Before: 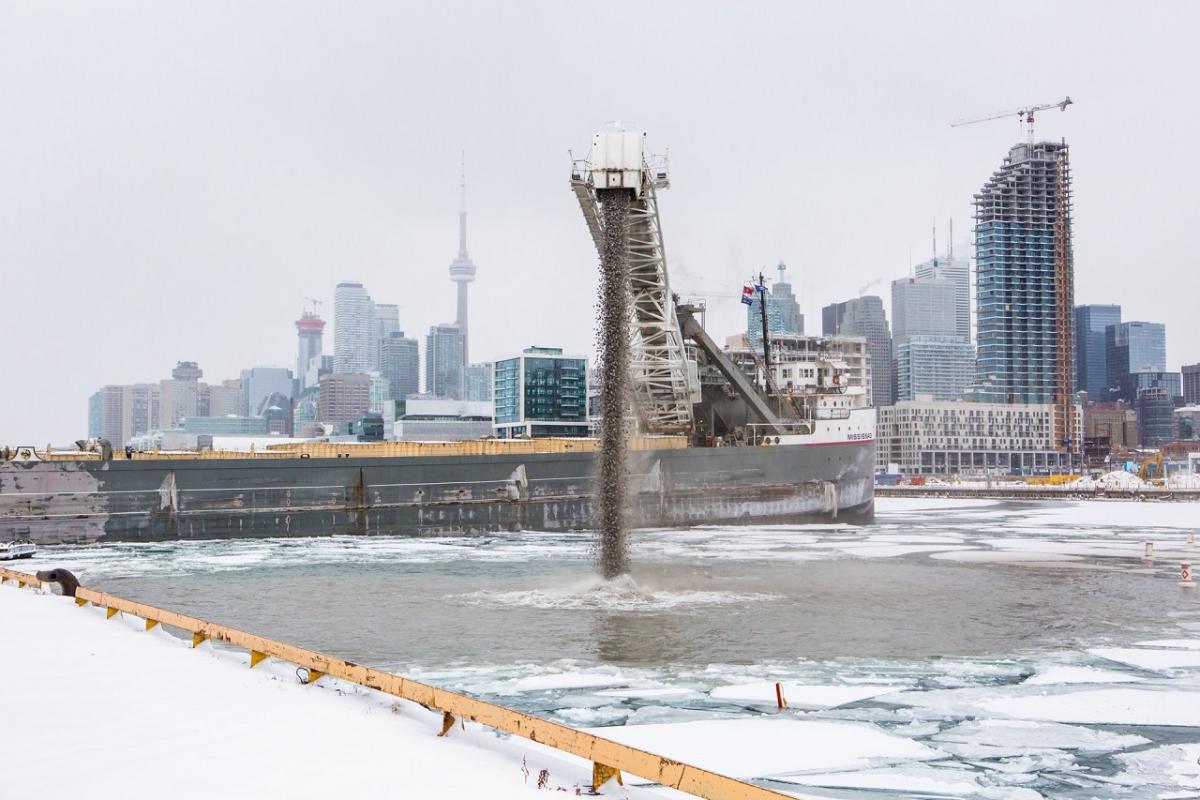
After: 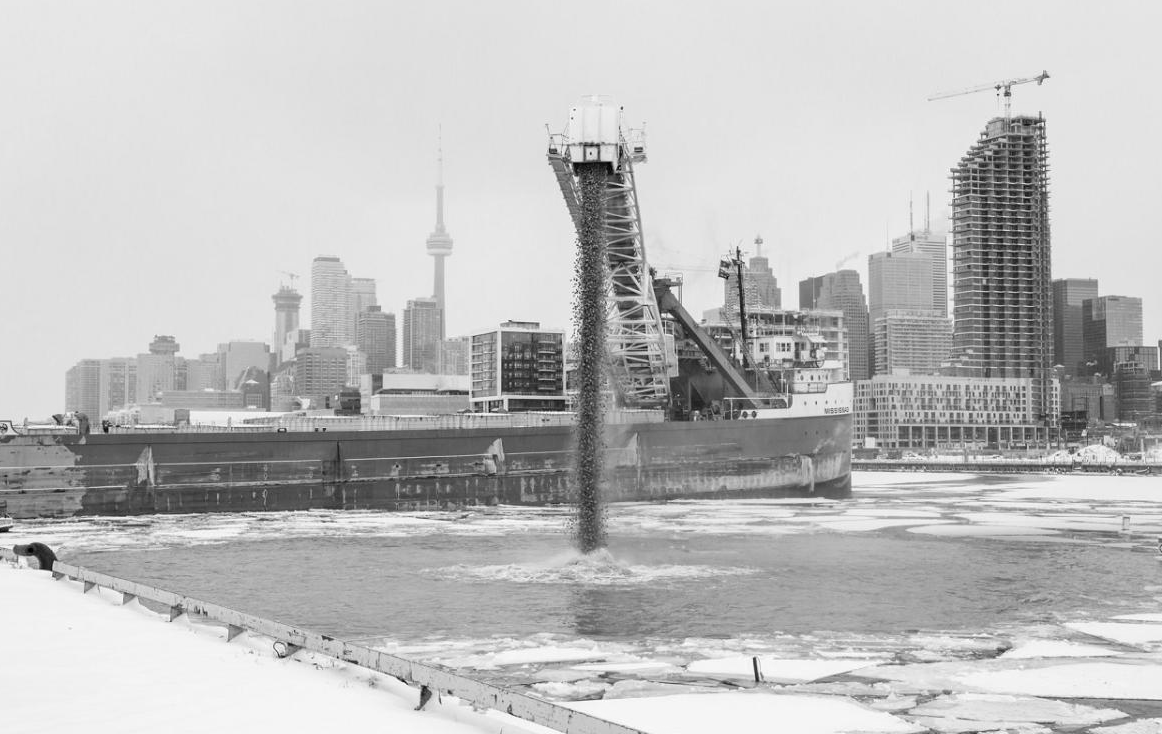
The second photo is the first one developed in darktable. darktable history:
white balance: red 0.982, blue 1.018
monochrome: on, module defaults
crop: left 1.964%, top 3.251%, right 1.122%, bottom 4.933%
contrast brightness saturation: contrast 0.01, saturation -0.05
